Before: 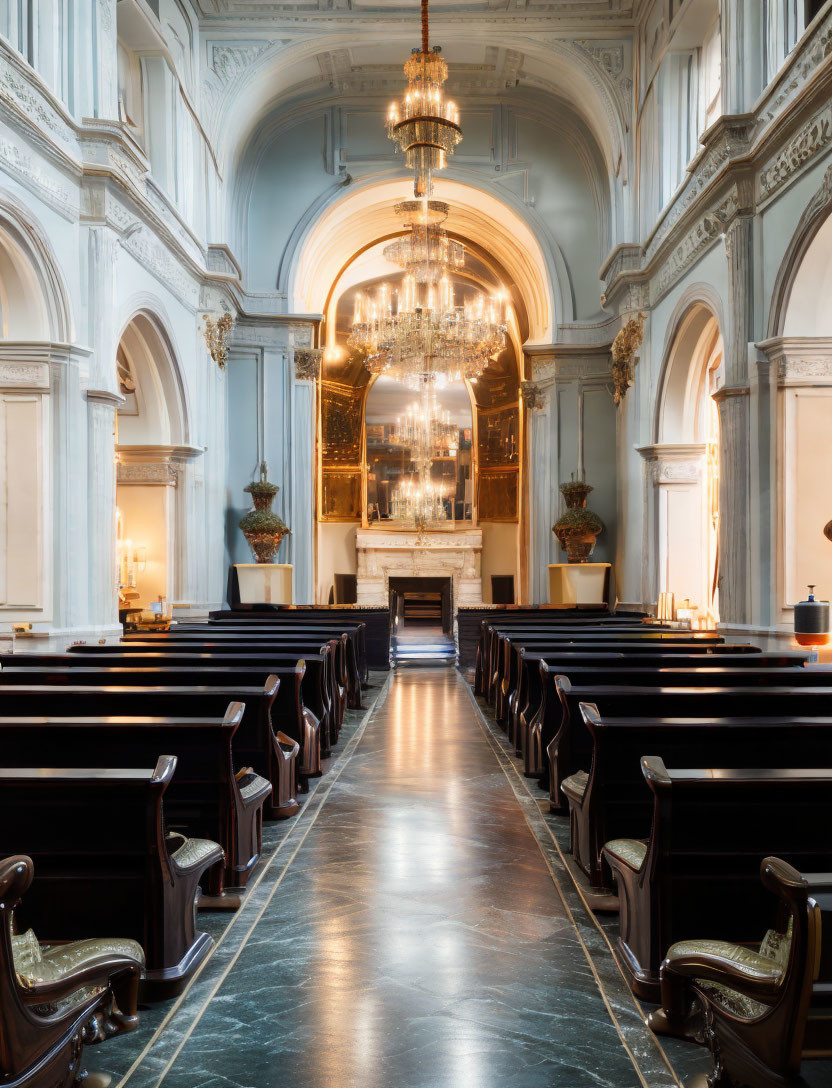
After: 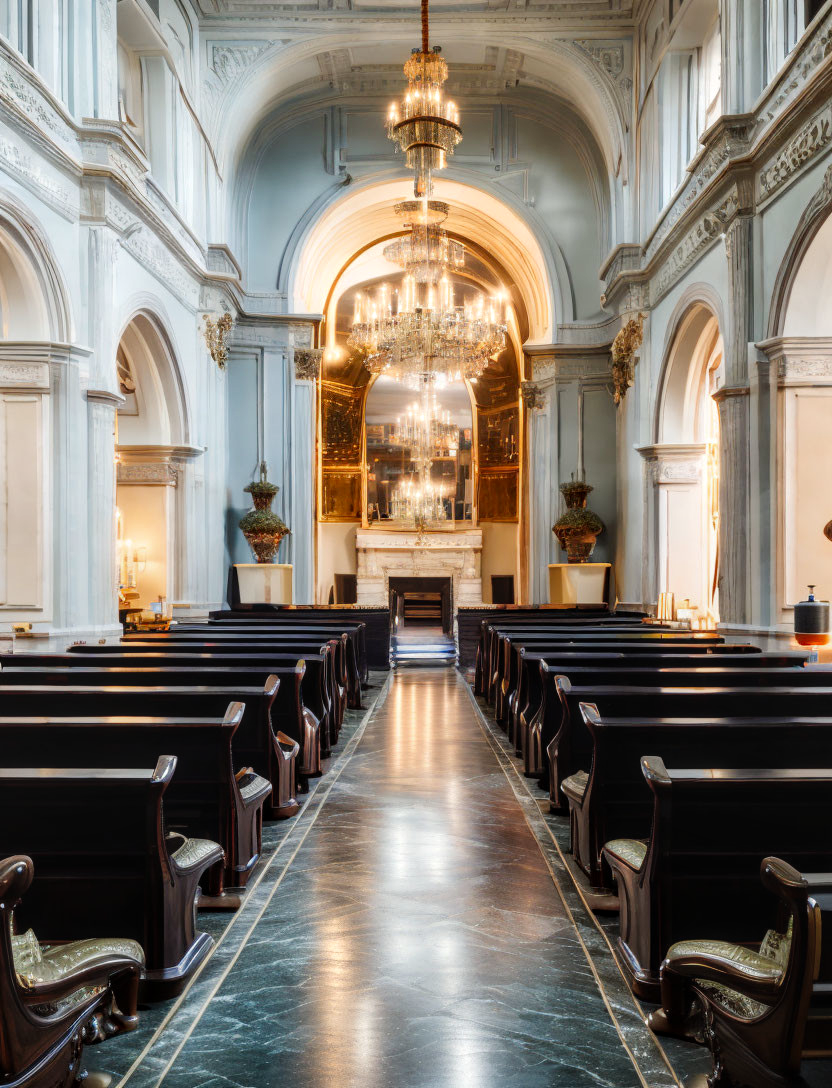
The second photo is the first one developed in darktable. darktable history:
local contrast: on, module defaults
tone curve: curves: ch0 [(0, 0.008) (0.083, 0.073) (0.28, 0.286) (0.528, 0.559) (0.961, 0.966) (1, 1)], preserve colors none
